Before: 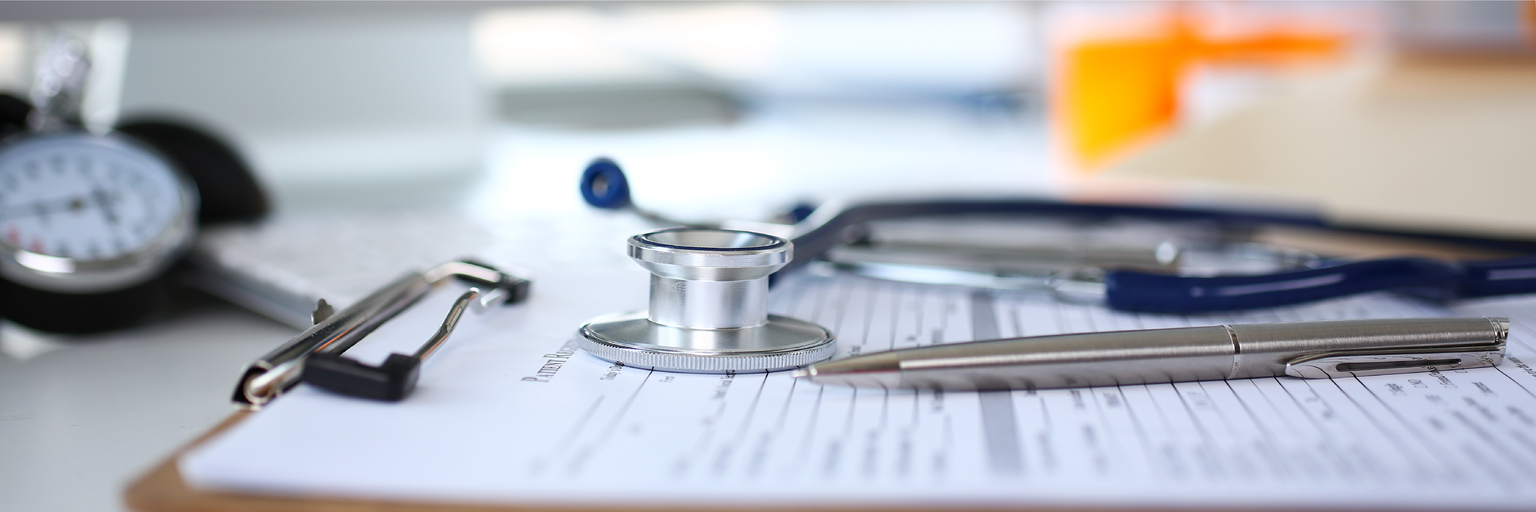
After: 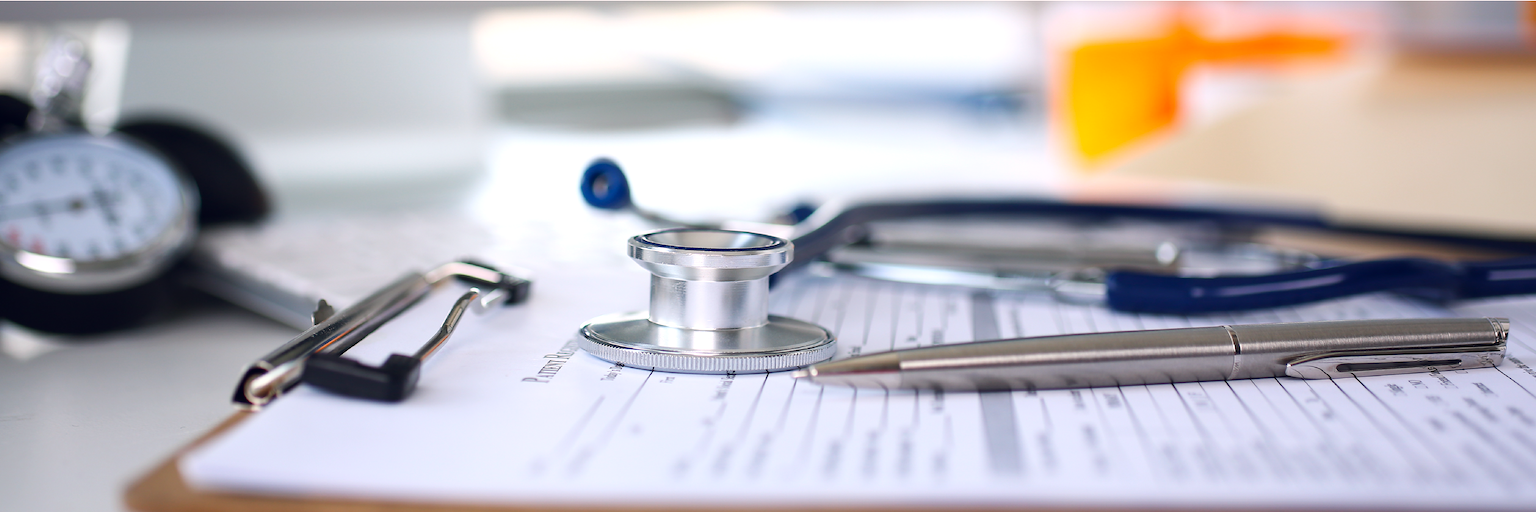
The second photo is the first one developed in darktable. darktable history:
color balance: lift [1, 1, 0.999, 1.001], gamma [1, 1.003, 1.005, 0.995], gain [1, 0.992, 0.988, 1.012], contrast 5%, output saturation 110%
color balance rgb: shadows lift › hue 87.51°, highlights gain › chroma 1.62%, highlights gain › hue 55.1°, global offset › chroma 0.06%, global offset › hue 253.66°, linear chroma grading › global chroma 0.5%
